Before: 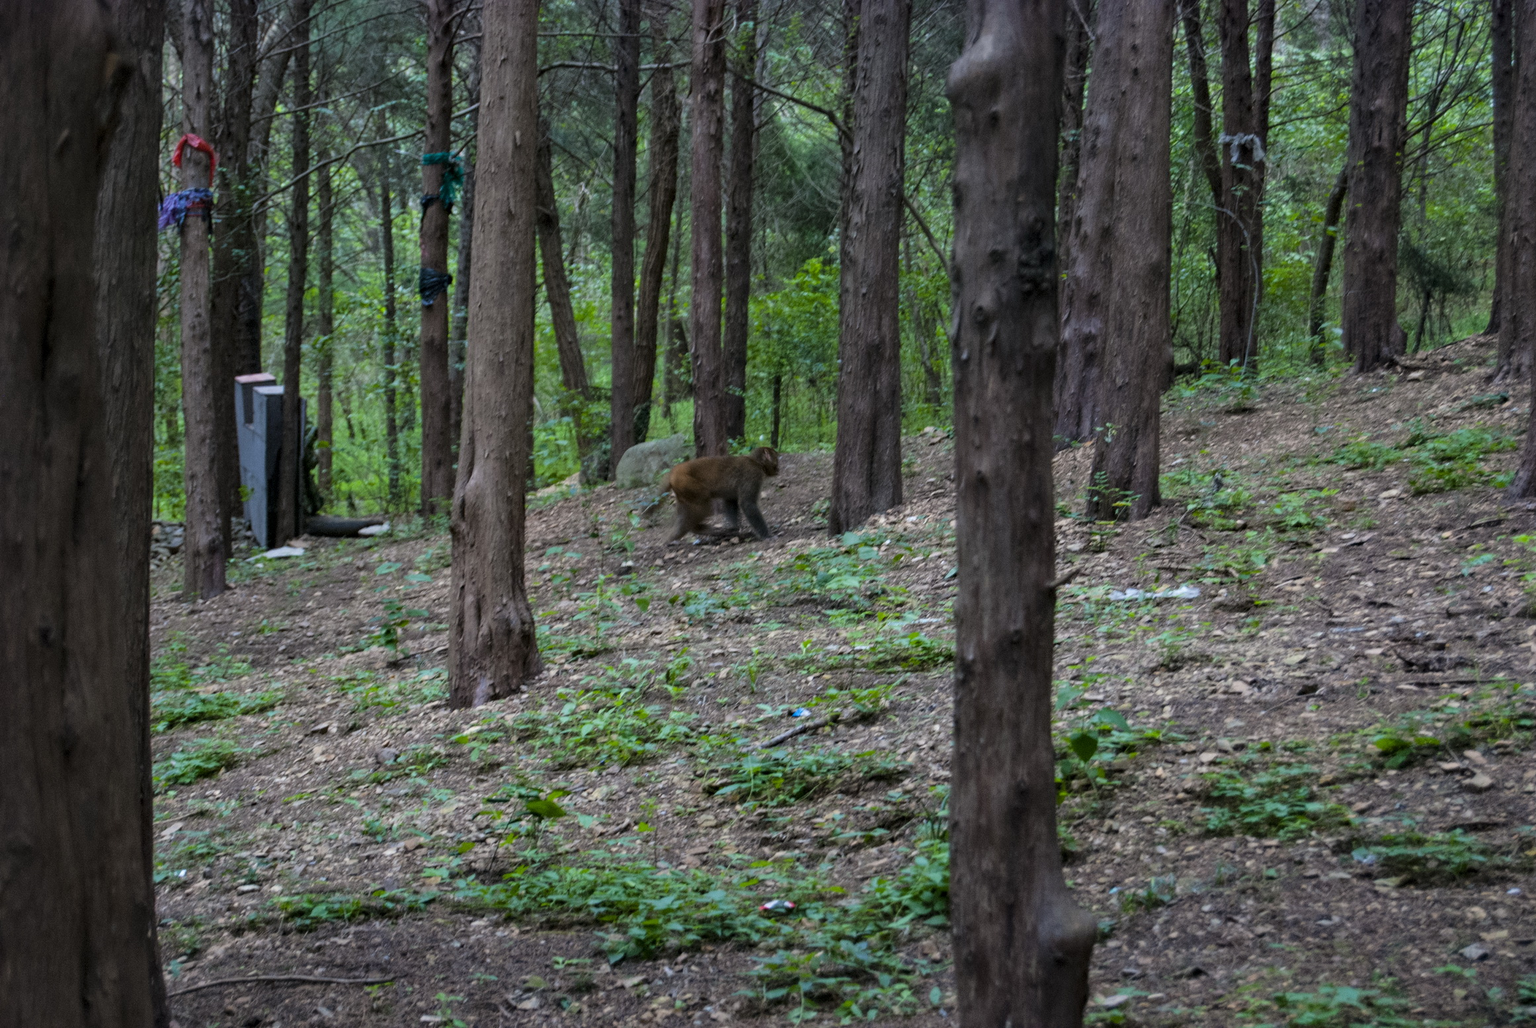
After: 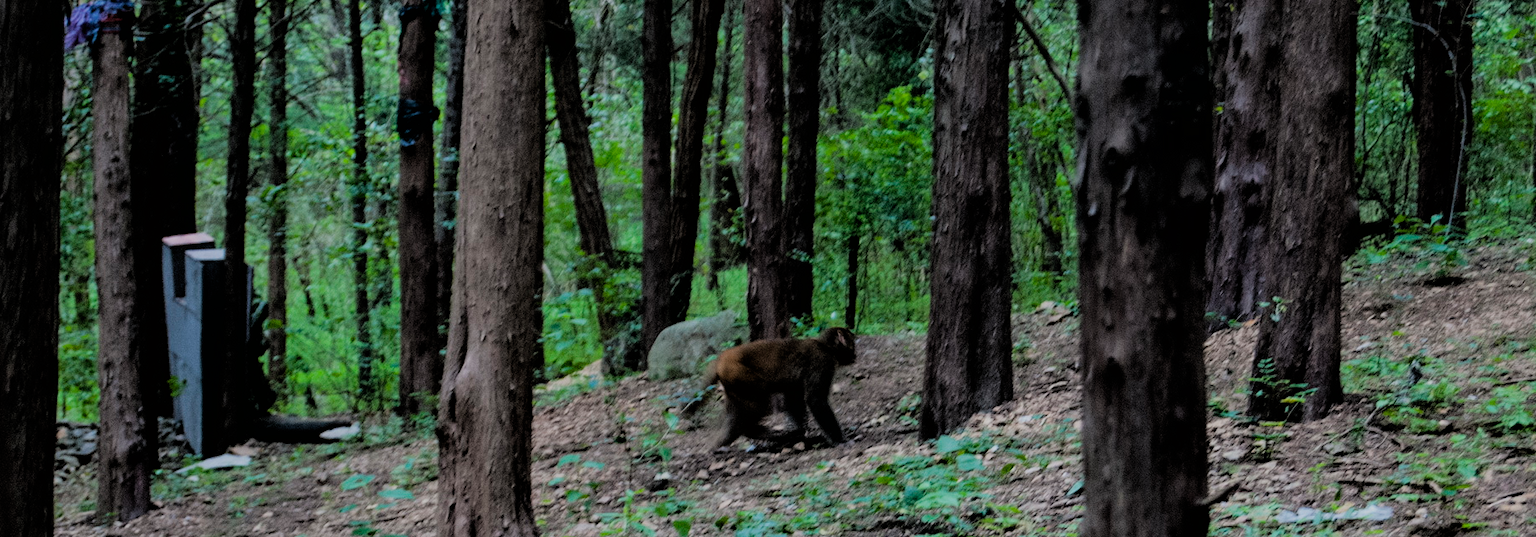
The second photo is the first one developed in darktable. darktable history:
crop: left 7.048%, top 18.527%, right 14.512%, bottom 40.396%
filmic rgb: black relative exposure -4.12 EV, white relative exposure 5.12 EV, threshold 2.99 EV, hardness 2.03, contrast 1.171, enable highlight reconstruction true
